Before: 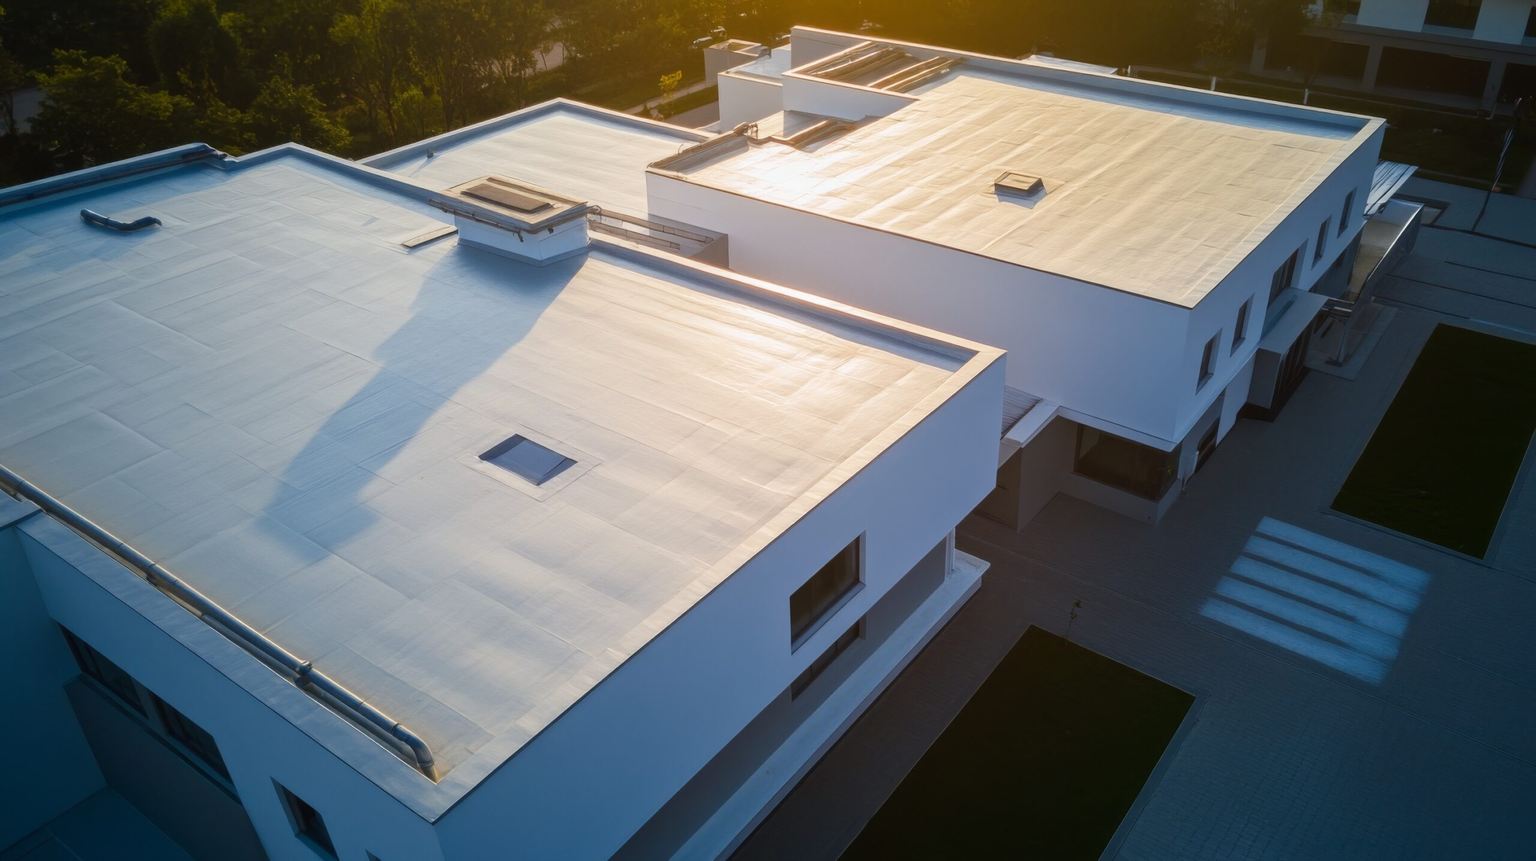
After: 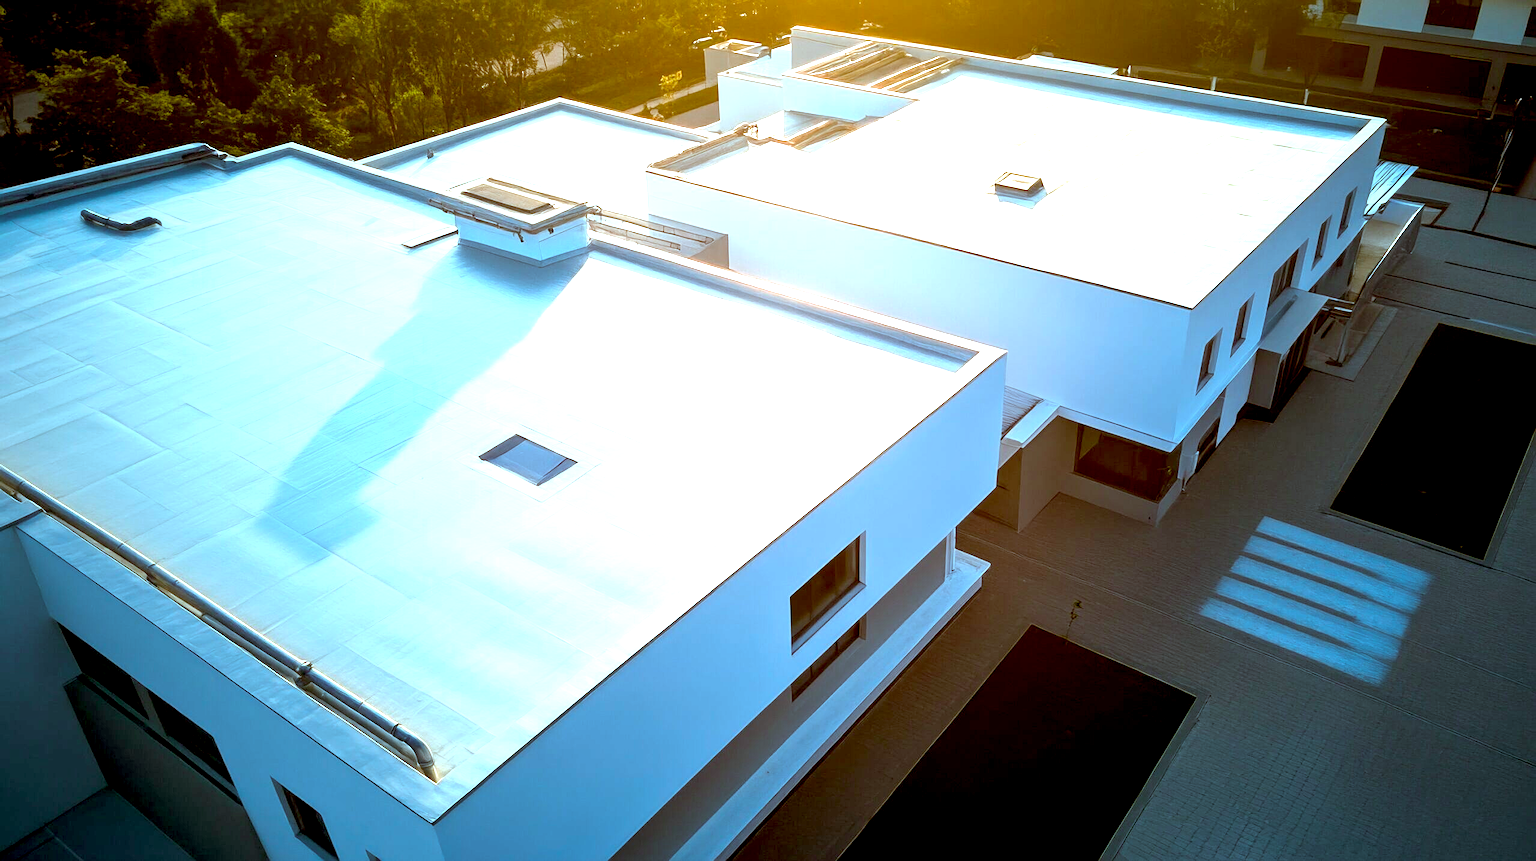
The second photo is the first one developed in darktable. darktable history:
exposure: black level correction 0.009, exposure 1.425 EV, compensate highlight preservation false
local contrast: highlights 100%, shadows 100%, detail 120%, midtone range 0.2
sharpen: on, module defaults
color correction: highlights a* -14.62, highlights b* -16.22, shadows a* 10.12, shadows b* 29.4
